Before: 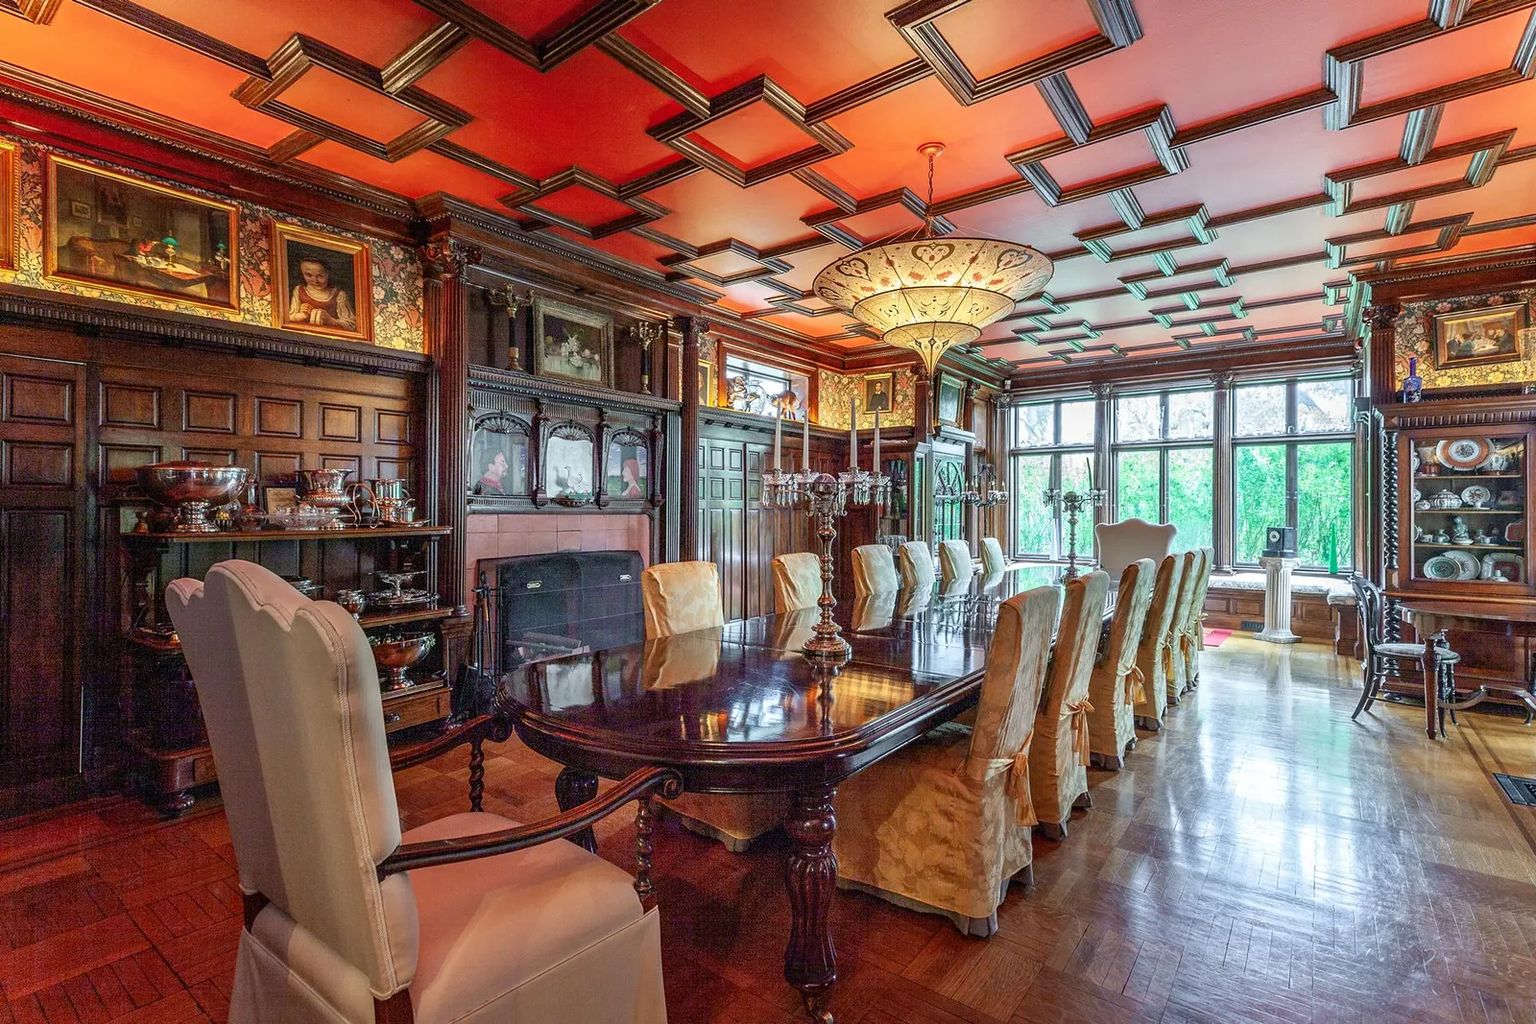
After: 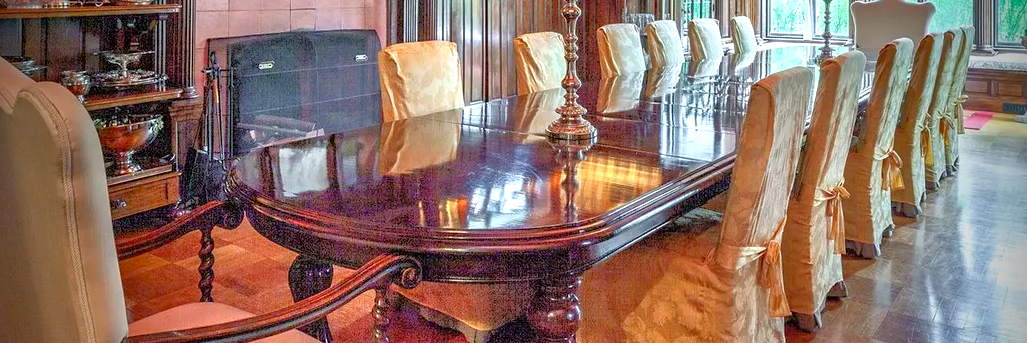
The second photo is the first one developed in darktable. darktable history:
crop: left 18.128%, top 51.002%, right 17.661%, bottom 16.827%
tone equalizer: -7 EV 0.147 EV, -6 EV 0.583 EV, -5 EV 1.16 EV, -4 EV 1.35 EV, -3 EV 1.12 EV, -2 EV 0.6 EV, -1 EV 0.148 EV
exposure: black level correction 0.001, exposure 0.499 EV, compensate highlight preservation false
vignetting: fall-off start 96.52%, fall-off radius 99.28%, brightness -0.995, saturation 0.499, width/height ratio 0.613
